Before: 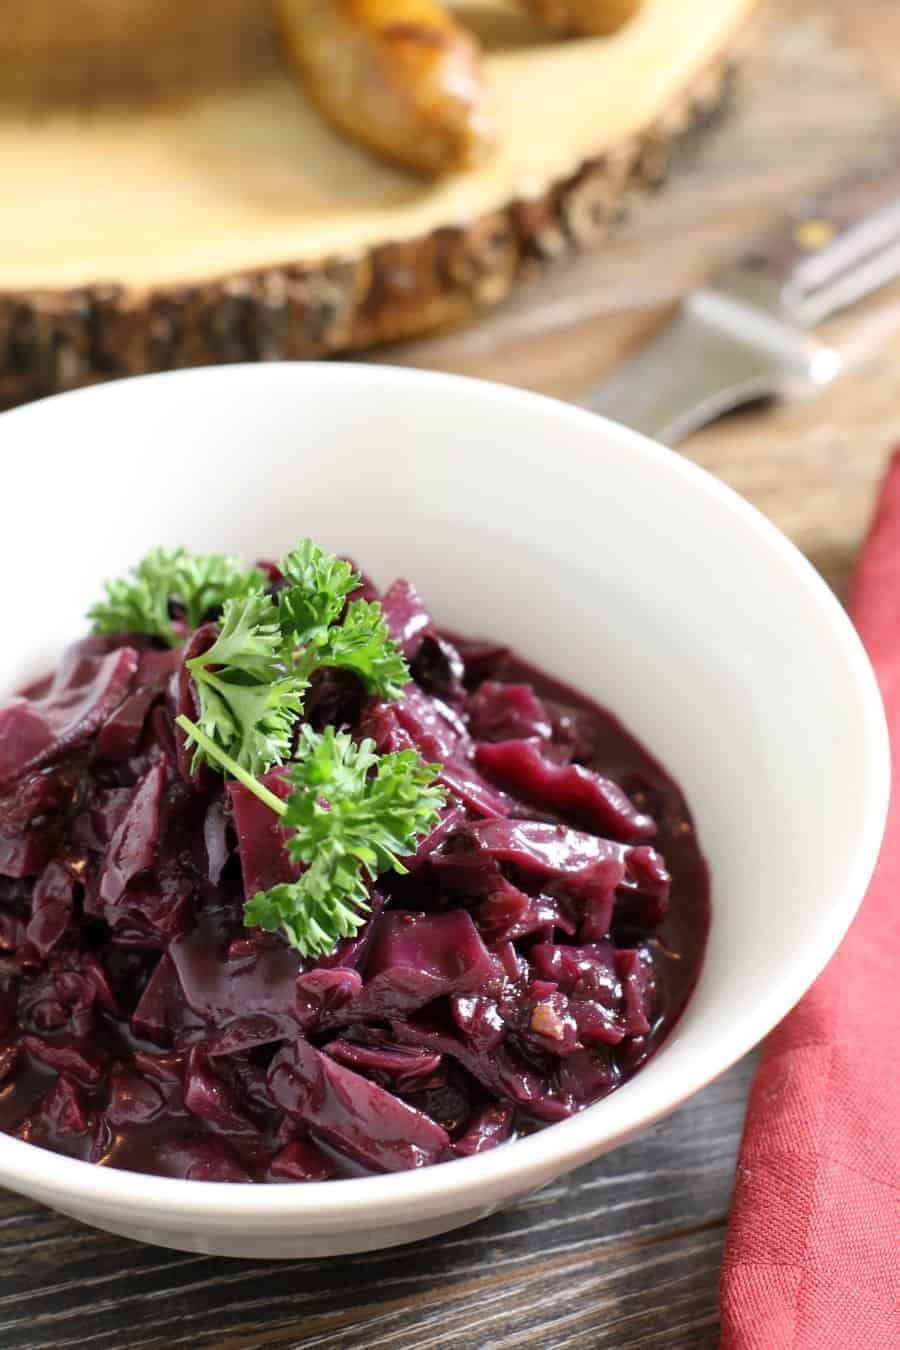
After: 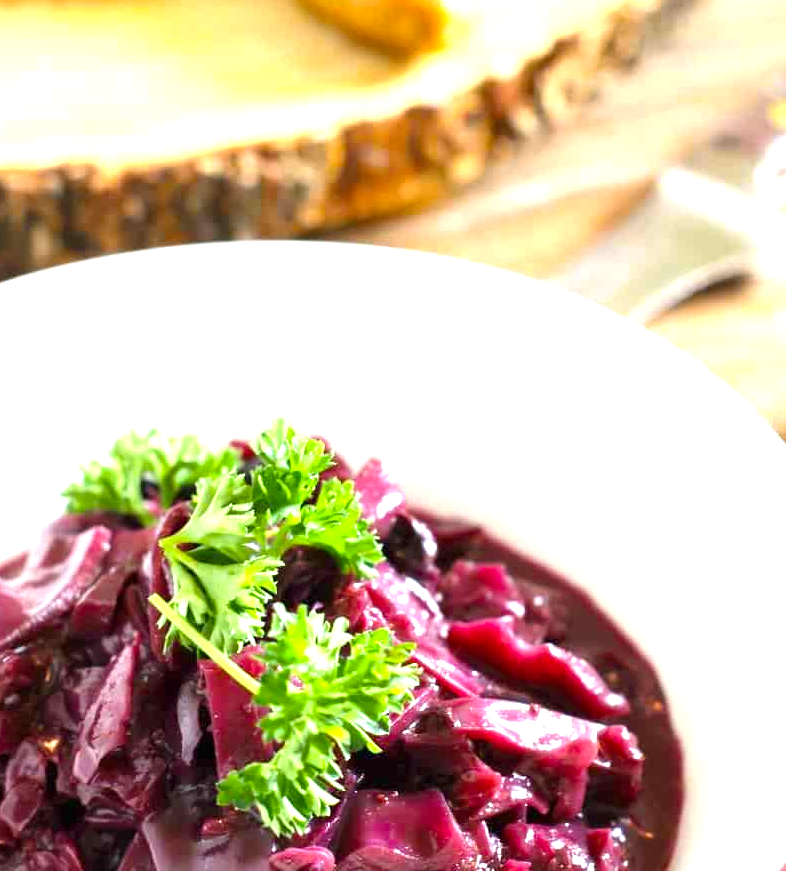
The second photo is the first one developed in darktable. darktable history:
exposure: black level correction 0, exposure 1.173 EV, compensate exposure bias true, compensate highlight preservation false
crop: left 3.015%, top 8.969%, right 9.647%, bottom 26.457%
color balance rgb: perceptual saturation grading › global saturation 20%, global vibrance 20%
